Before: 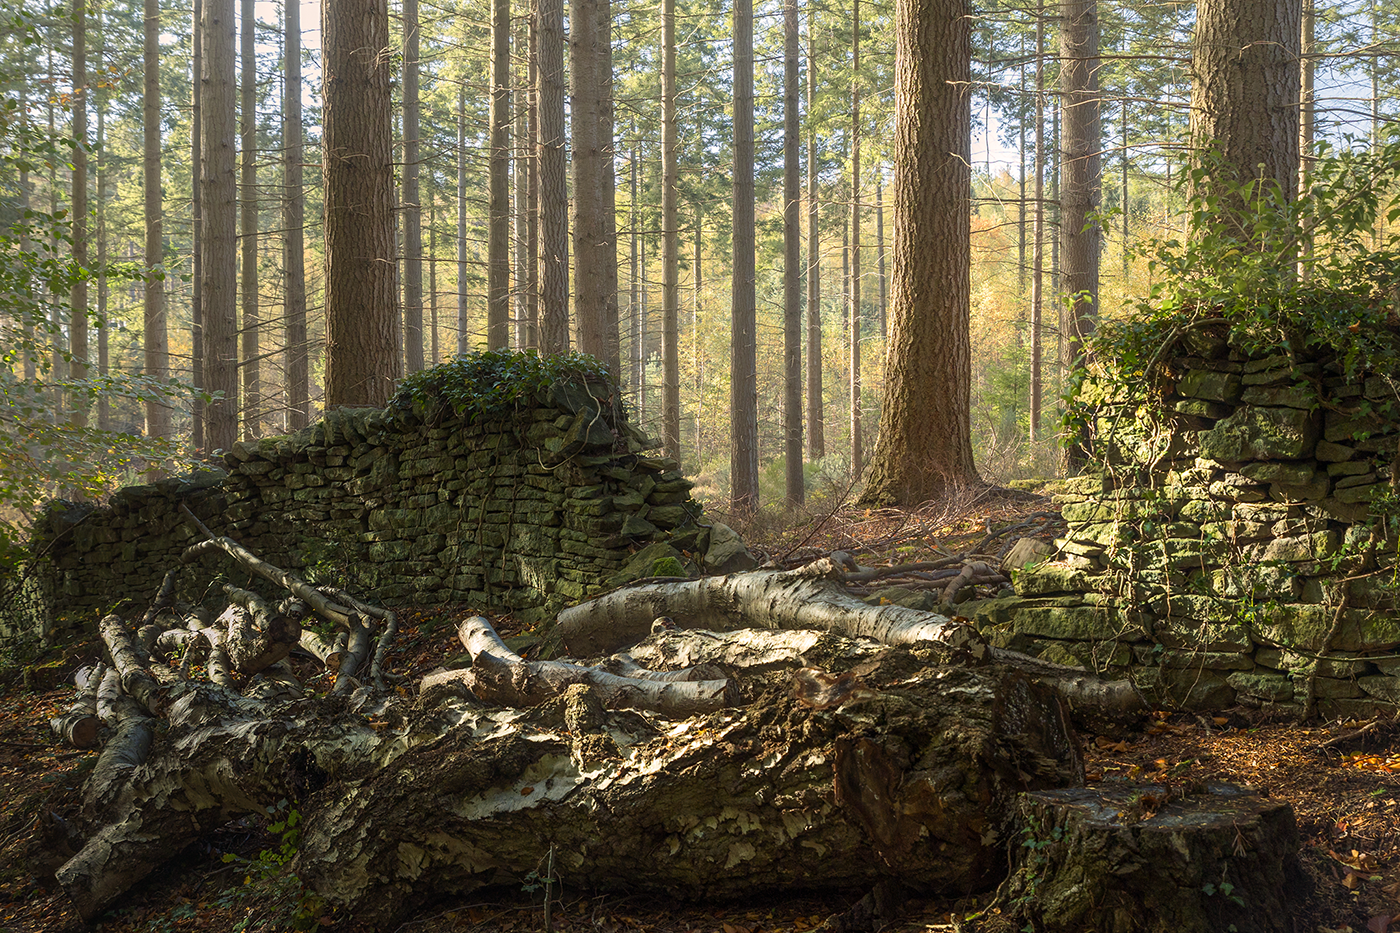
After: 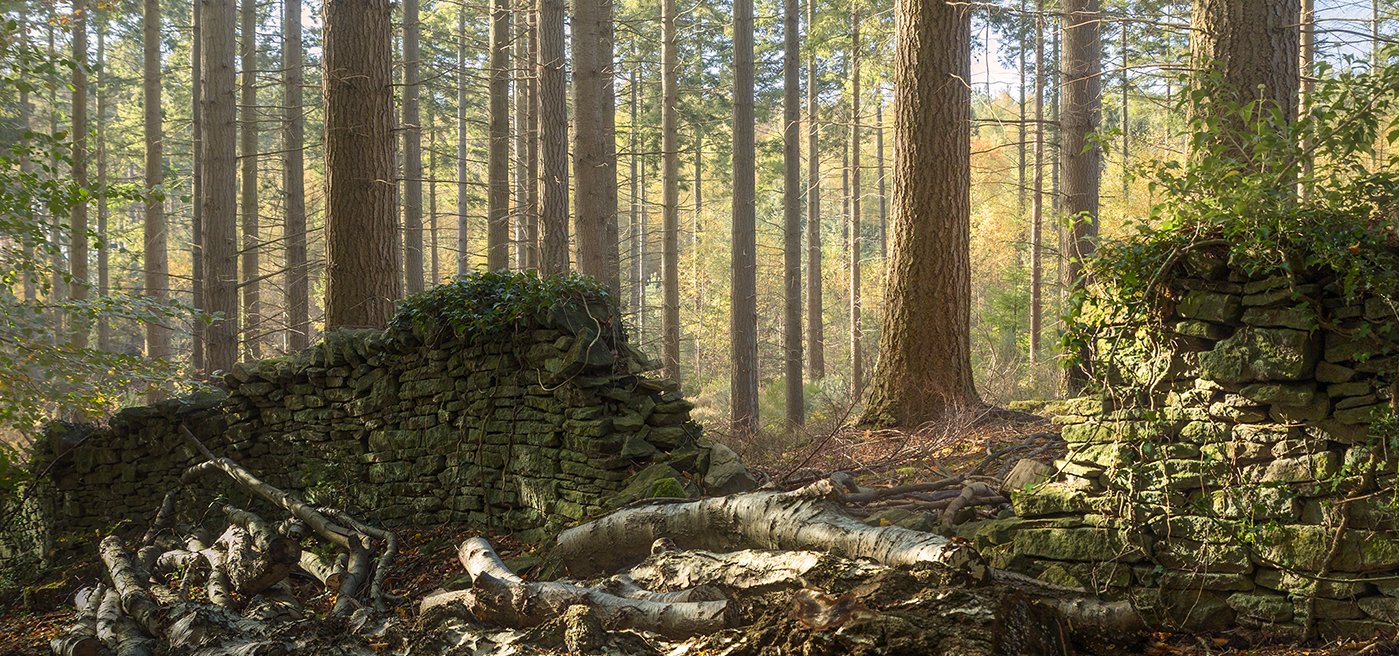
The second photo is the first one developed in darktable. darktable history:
crop and rotate: top 8.677%, bottom 20.979%
